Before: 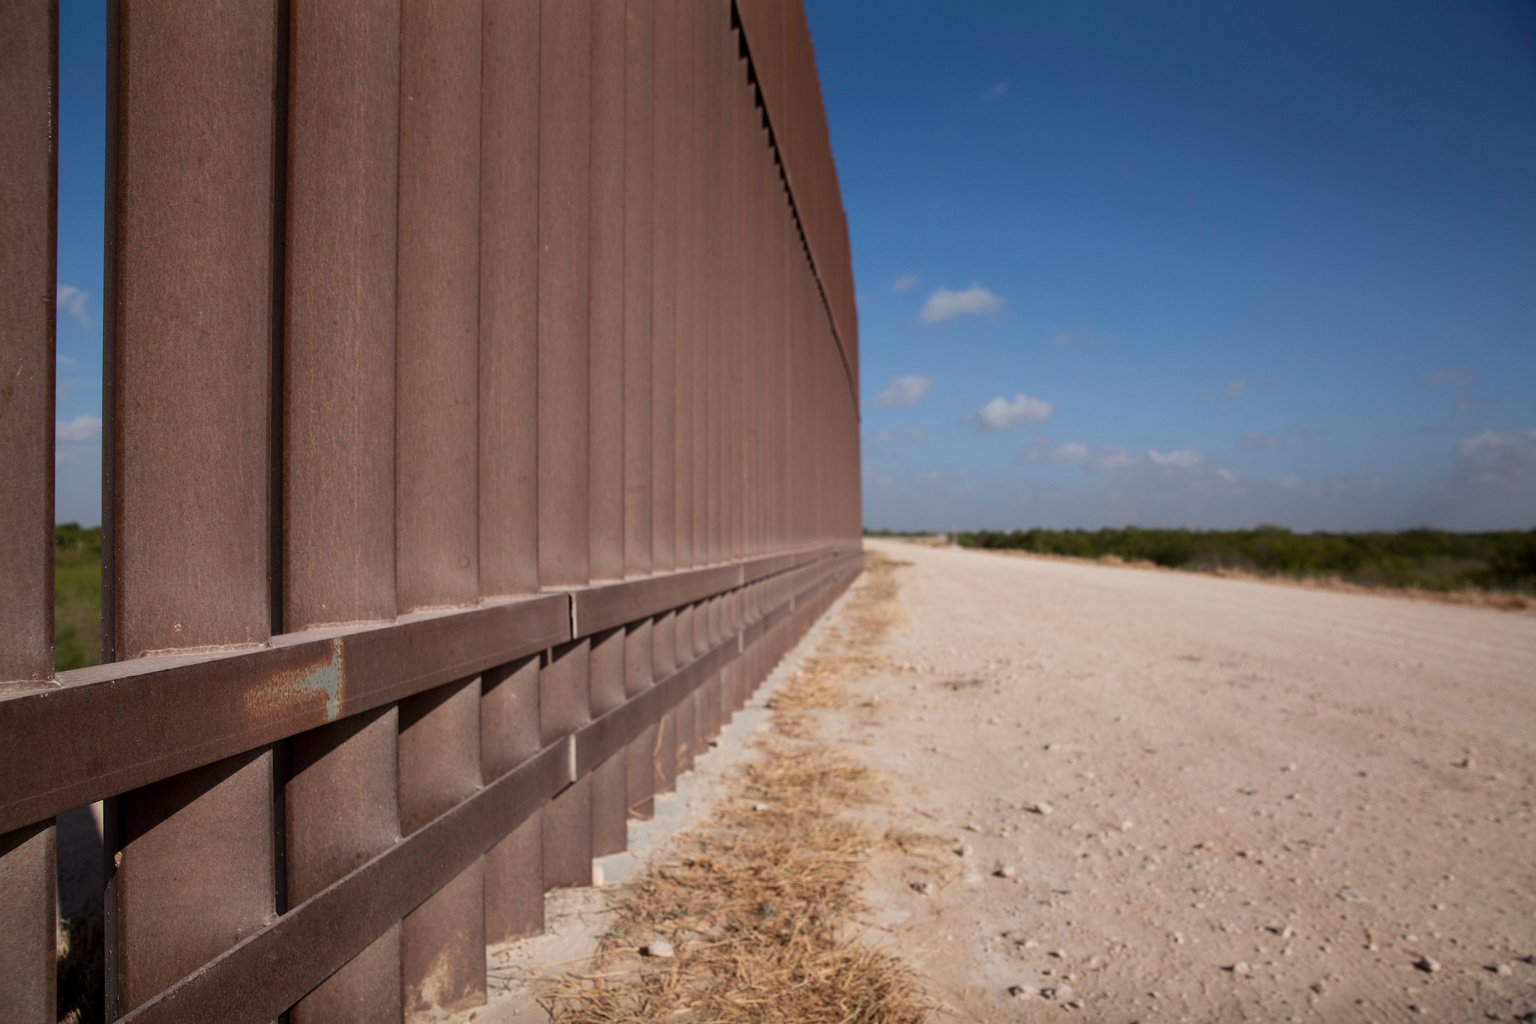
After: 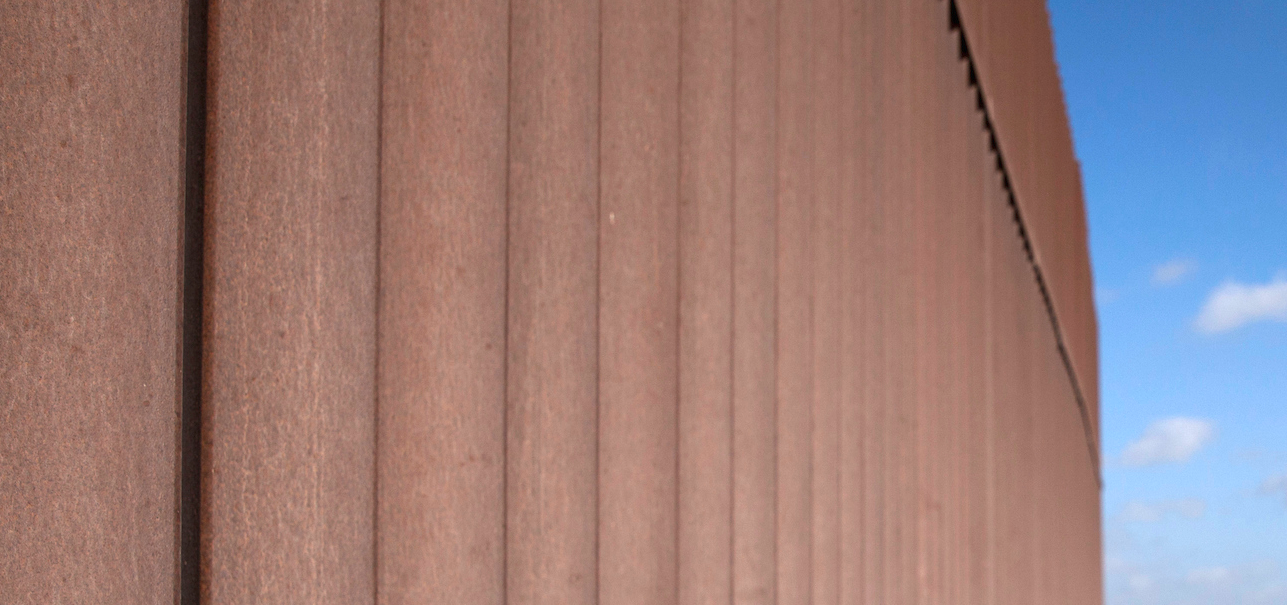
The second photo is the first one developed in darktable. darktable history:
exposure: black level correction 0, exposure 1 EV, compensate highlight preservation false
crop: left 10.121%, top 10.631%, right 36.218%, bottom 51.526%
